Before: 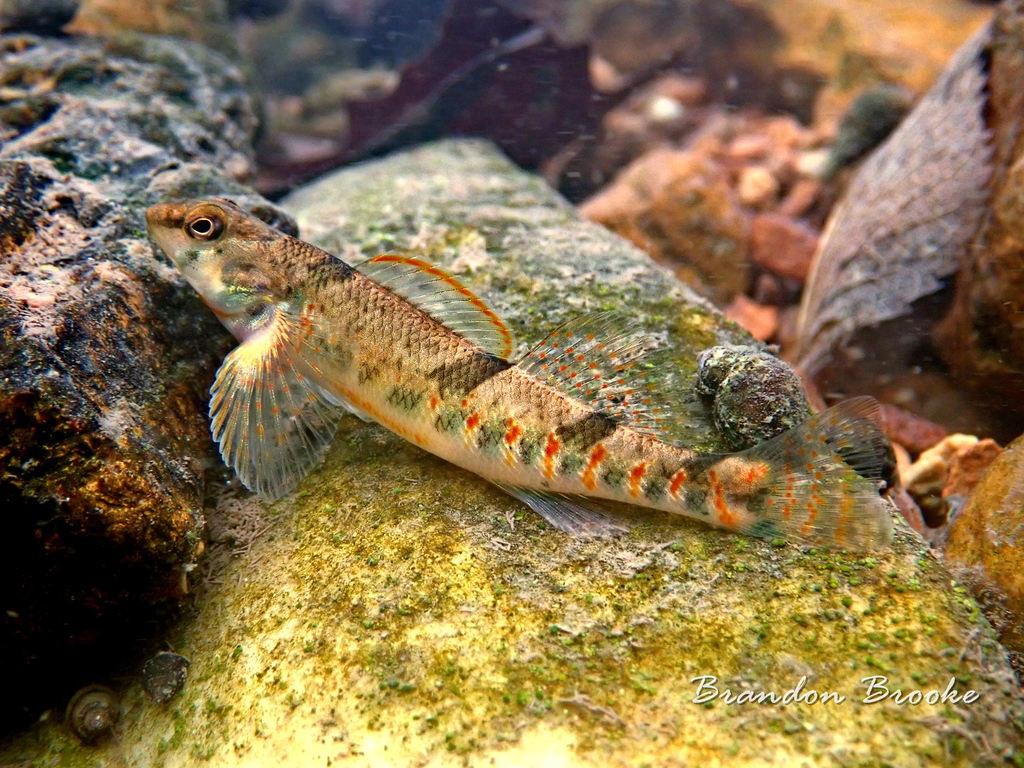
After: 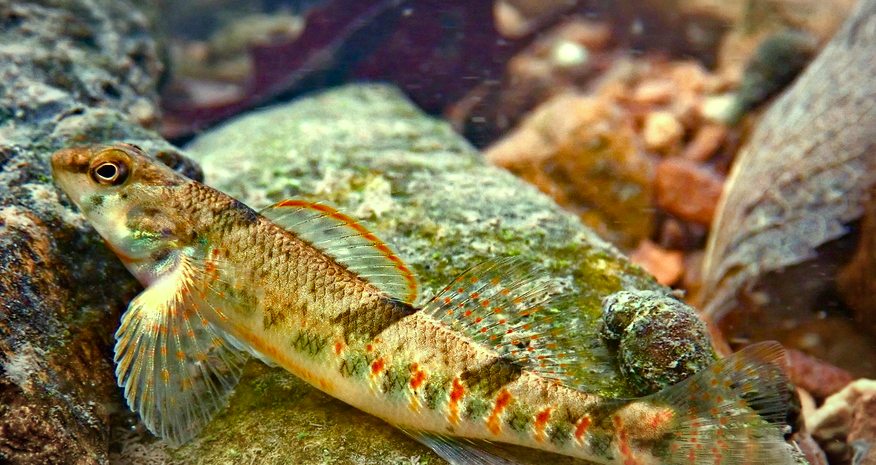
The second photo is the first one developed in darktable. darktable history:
color balance rgb: highlights gain › luminance 15.396%, highlights gain › chroma 7.018%, highlights gain › hue 127.01°, linear chroma grading › shadows 31.423%, linear chroma grading › global chroma -1.958%, linear chroma grading › mid-tones 3.946%, perceptual saturation grading › global saturation 13.886%, perceptual saturation grading › highlights -25.574%, perceptual saturation grading › shadows 25.526%
vignetting: fall-off start 80.67%, fall-off radius 62.5%, brightness -0.266, automatic ratio true, width/height ratio 1.411, unbound false
crop and rotate: left 9.371%, top 7.178%, right 5.05%, bottom 32.192%
